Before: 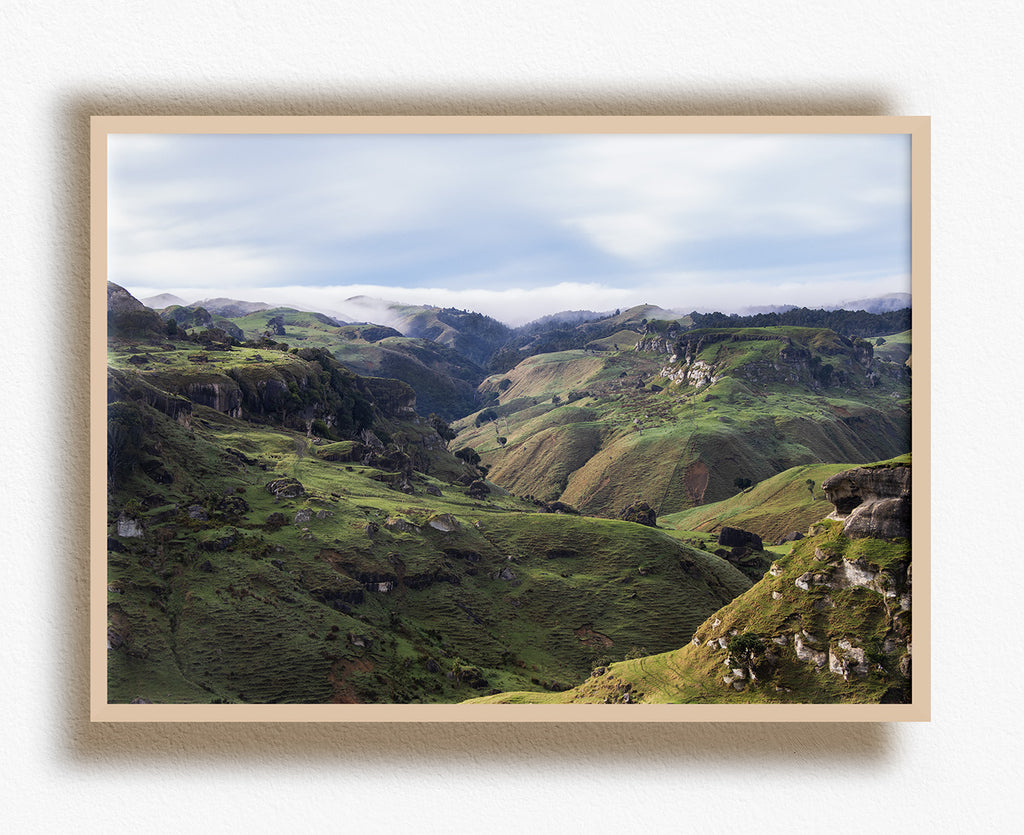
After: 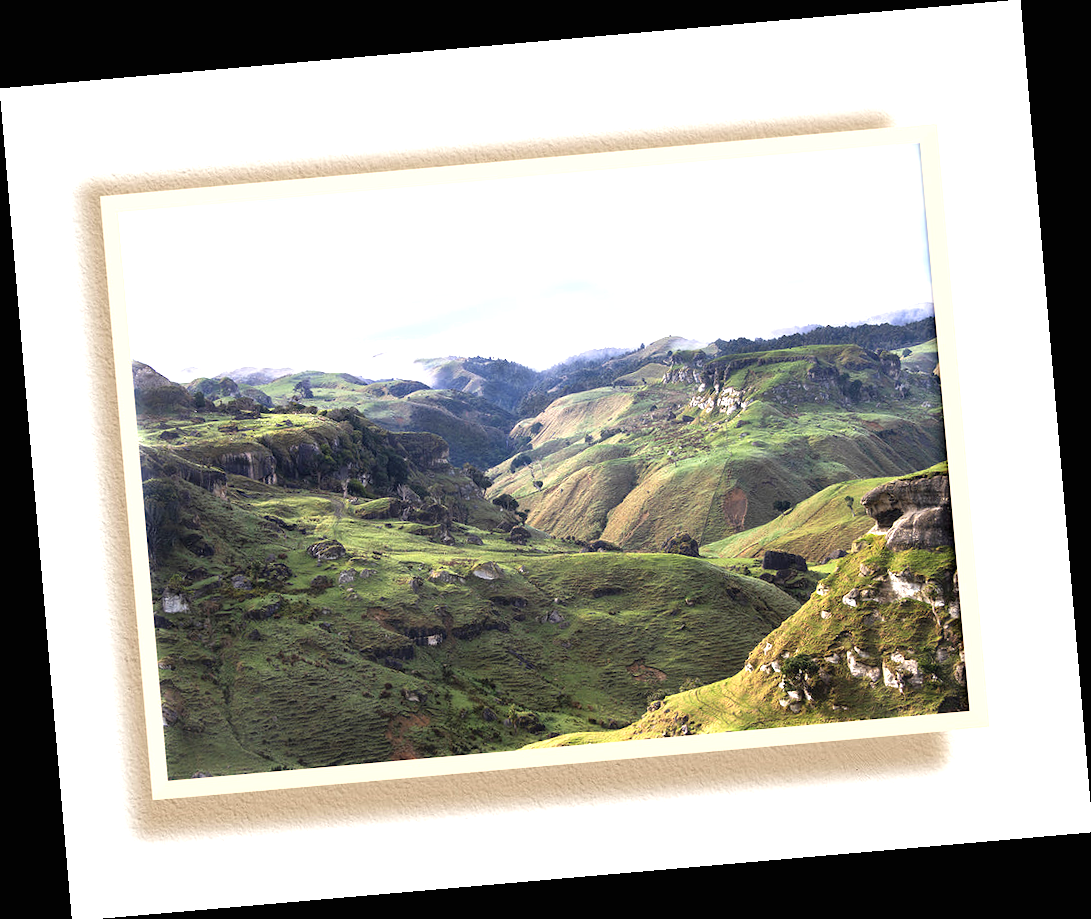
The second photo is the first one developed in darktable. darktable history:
tone equalizer: on, module defaults
rotate and perspective: rotation -4.98°, automatic cropping off
exposure: black level correction 0, exposure 1.1 EV, compensate highlight preservation false
